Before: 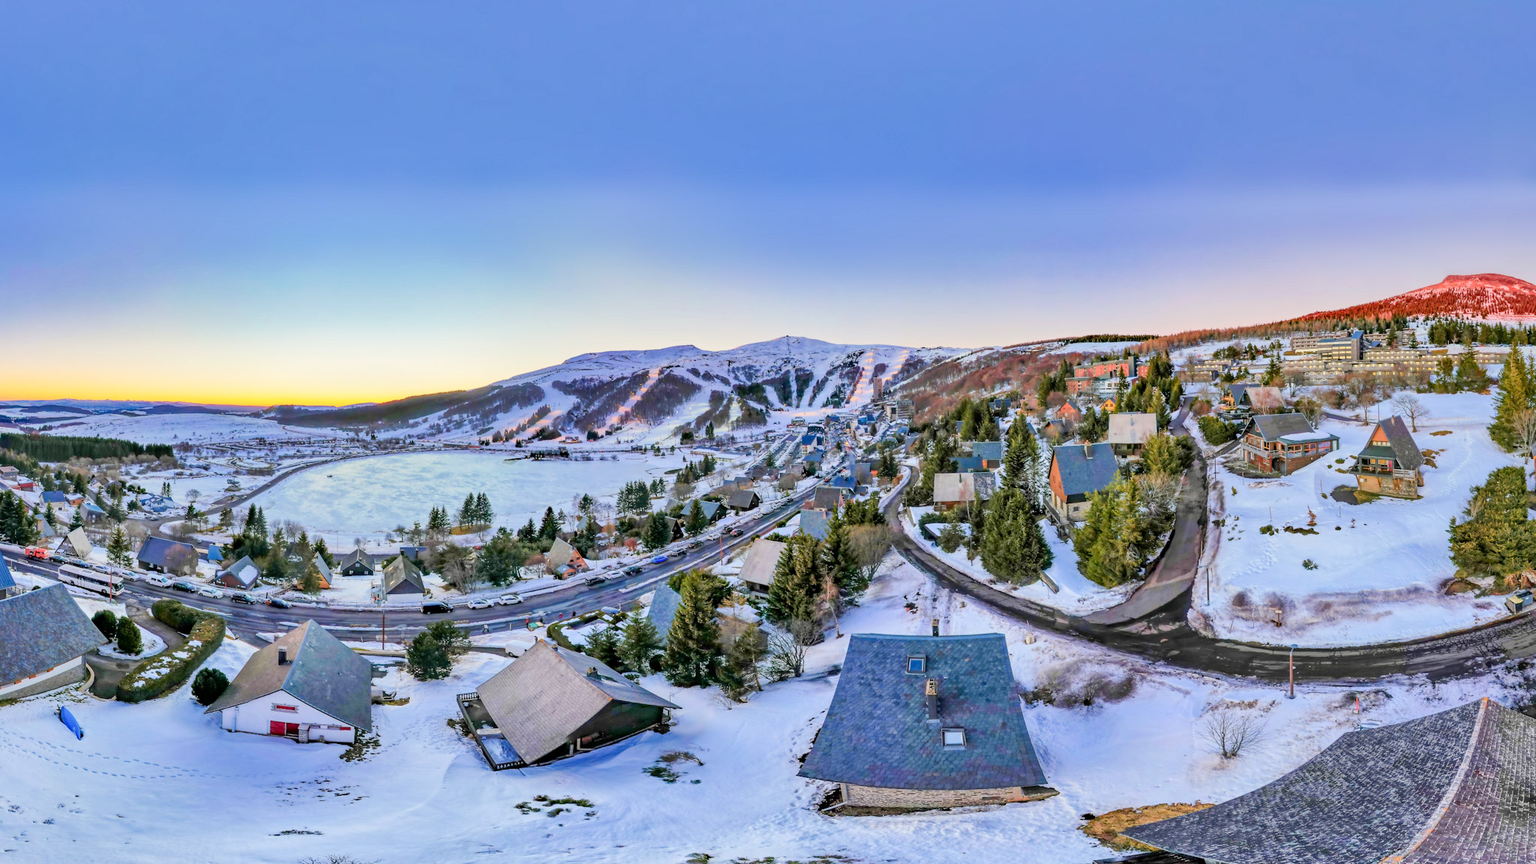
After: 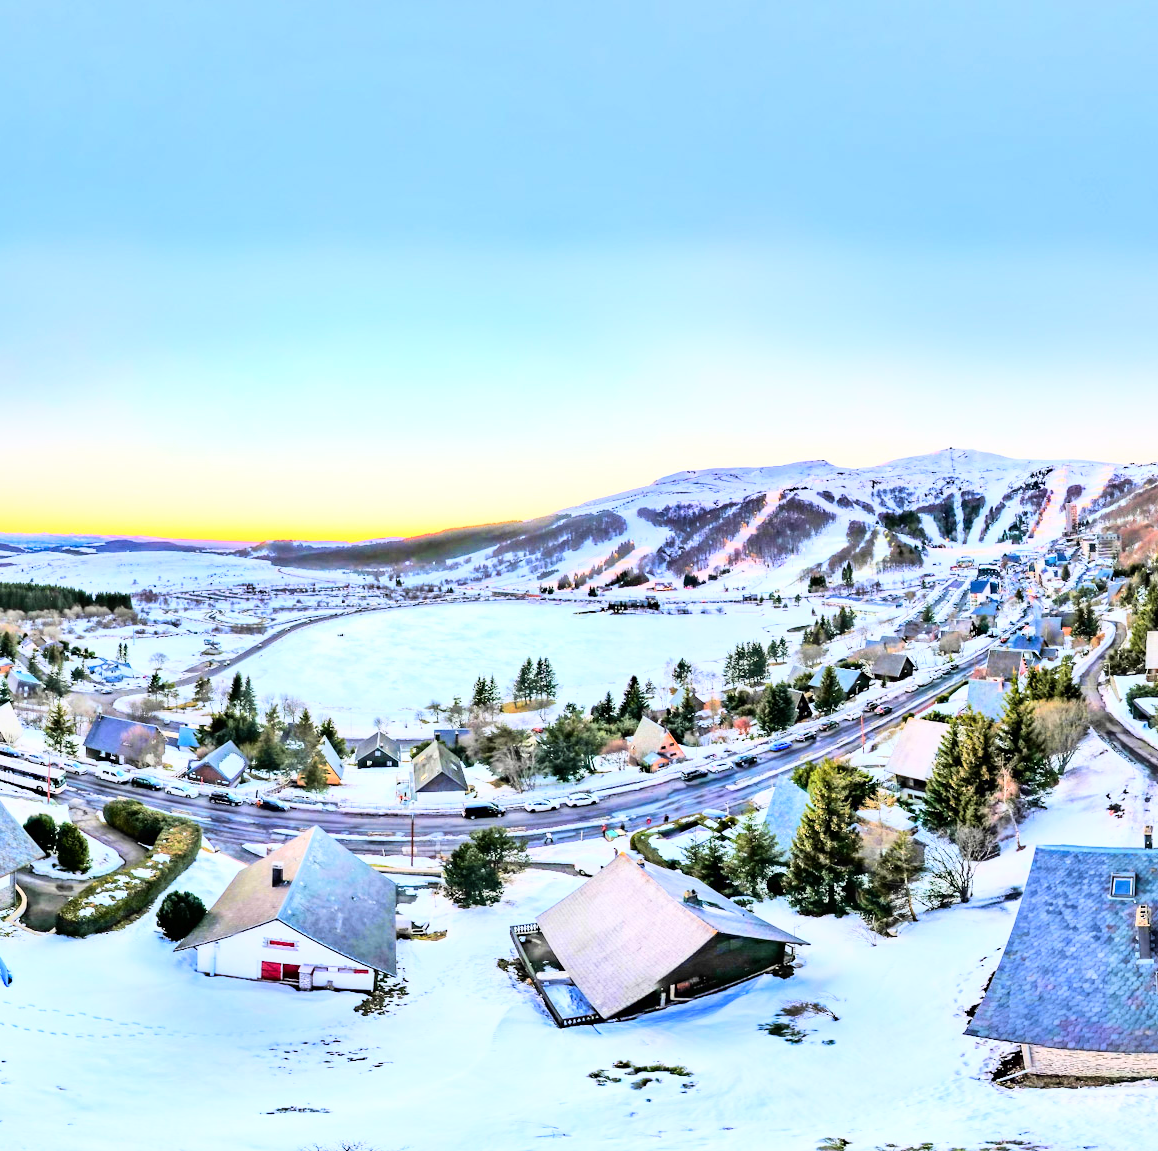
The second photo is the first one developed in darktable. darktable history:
crop: left 4.85%, right 38.578%
base curve: curves: ch0 [(0, 0) (0.007, 0.004) (0.027, 0.03) (0.046, 0.07) (0.207, 0.54) (0.442, 0.872) (0.673, 0.972) (1, 1)]
